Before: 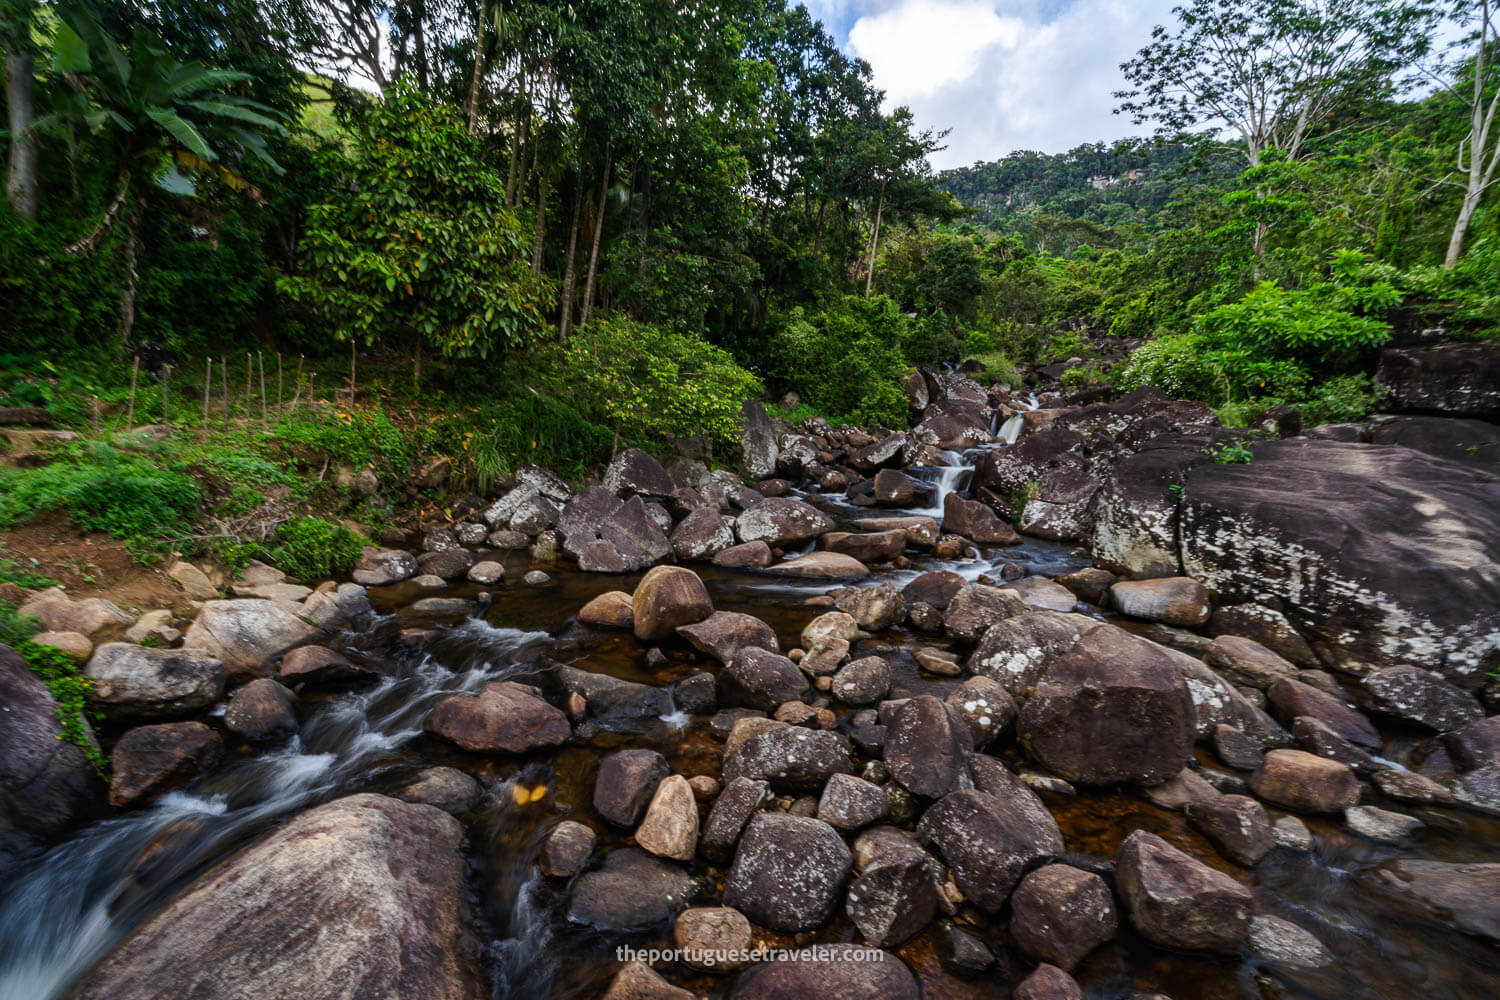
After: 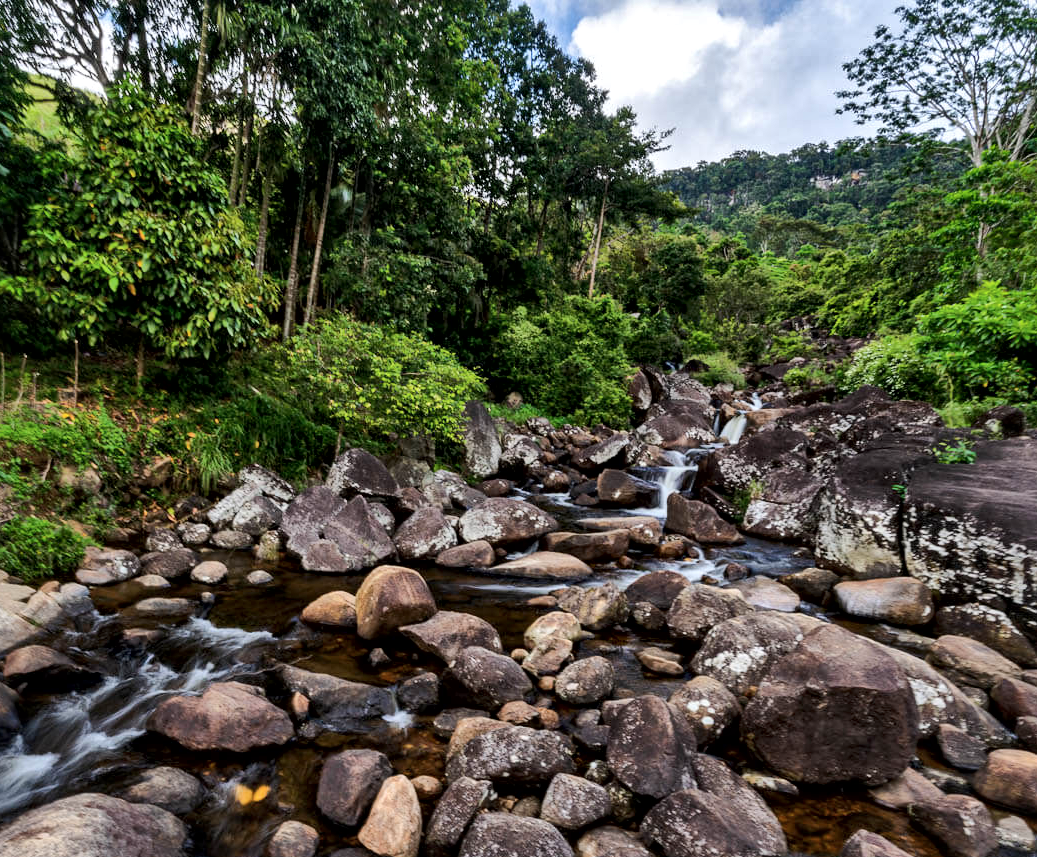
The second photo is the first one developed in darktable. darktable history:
crop: left 18.51%, right 12.32%, bottom 14.276%
shadows and highlights: low approximation 0.01, soften with gaussian
local contrast: mode bilateral grid, contrast 25, coarseness 60, detail 151%, midtone range 0.2
